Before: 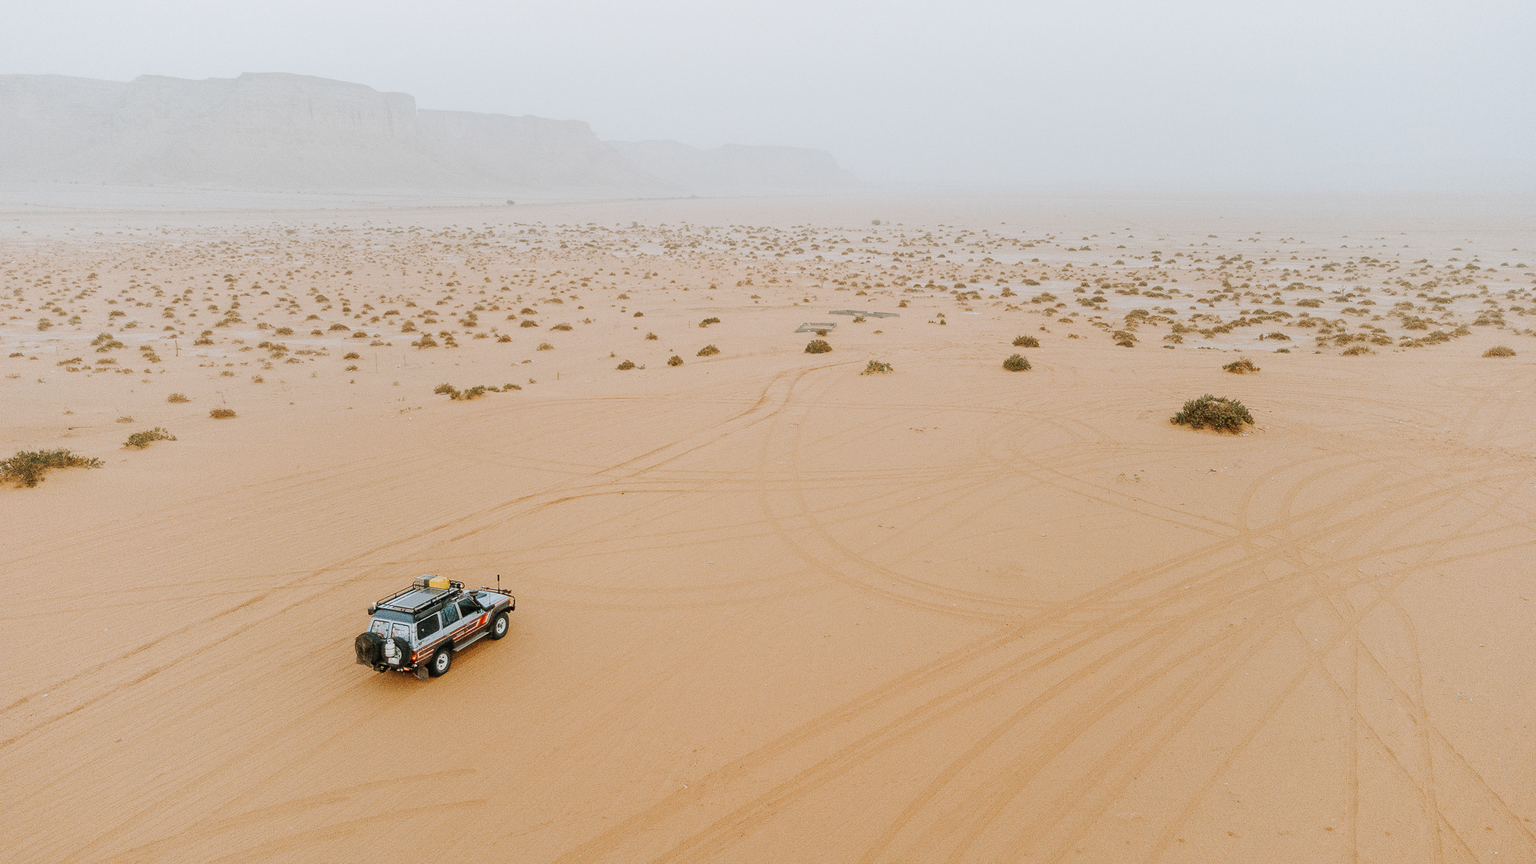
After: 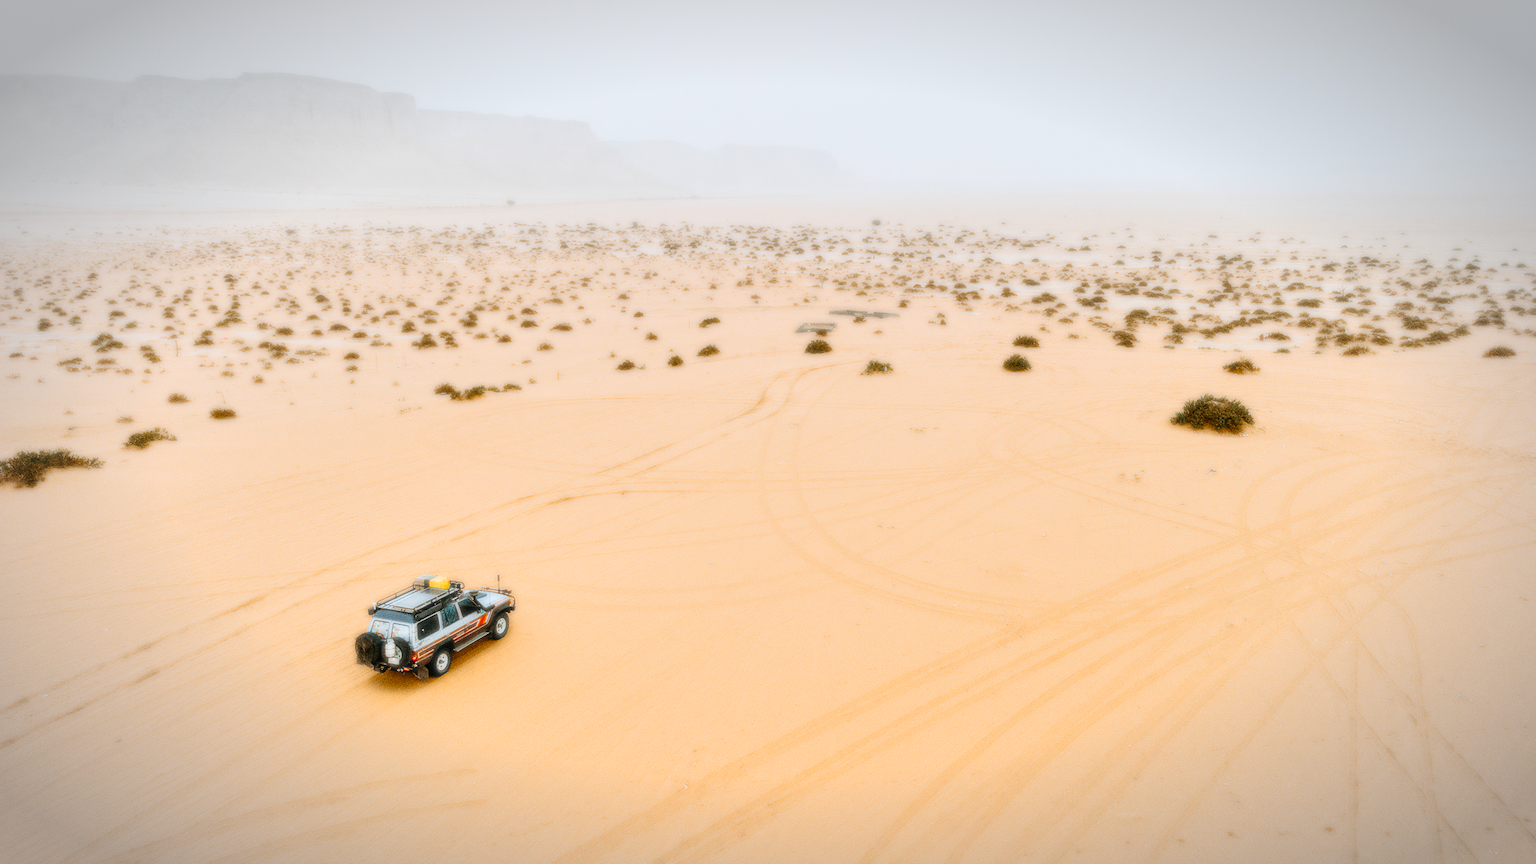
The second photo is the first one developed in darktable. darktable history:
vignetting: automatic ratio true
color balance: output saturation 120%
shadows and highlights: shadows 60, highlights -60.23, soften with gaussian
bloom: size 0%, threshold 54.82%, strength 8.31%
exposure: exposure -0.157 EV, compensate highlight preservation false
